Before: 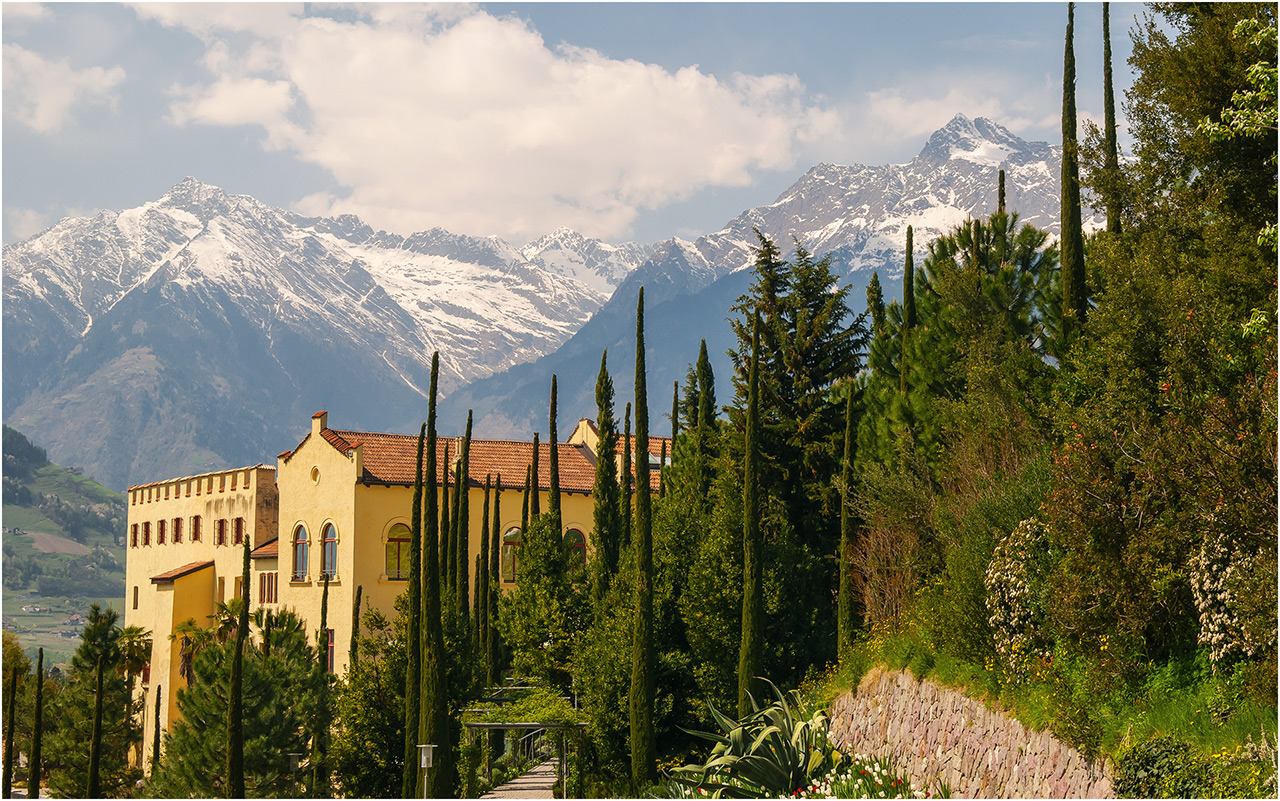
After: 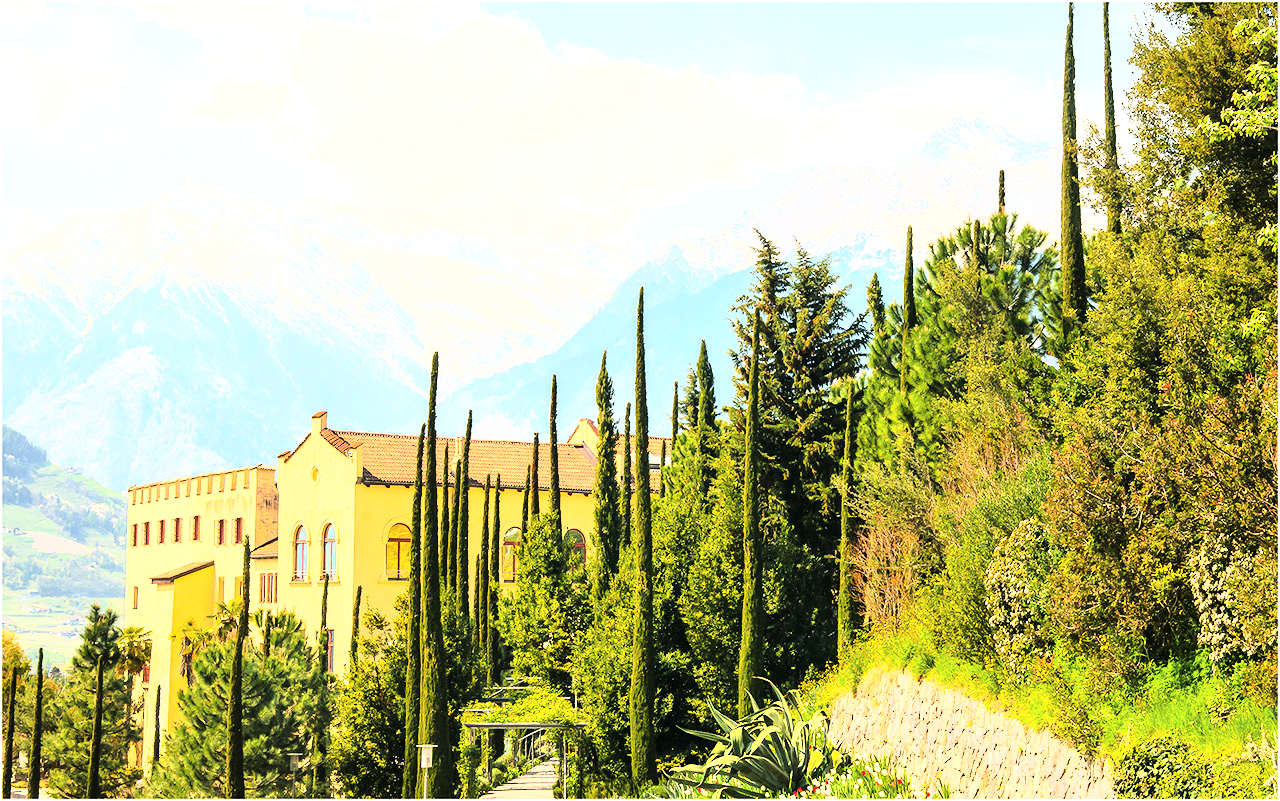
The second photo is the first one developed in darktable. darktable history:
base curve: curves: ch0 [(0, 0) (0, 0) (0.002, 0.001) (0.008, 0.003) (0.019, 0.011) (0.037, 0.037) (0.064, 0.11) (0.102, 0.232) (0.152, 0.379) (0.216, 0.524) (0.296, 0.665) (0.394, 0.789) (0.512, 0.881) (0.651, 0.945) (0.813, 0.986) (1, 1)]
exposure: black level correction 0, exposure 1.443 EV, compensate exposure bias true, compensate highlight preservation false
